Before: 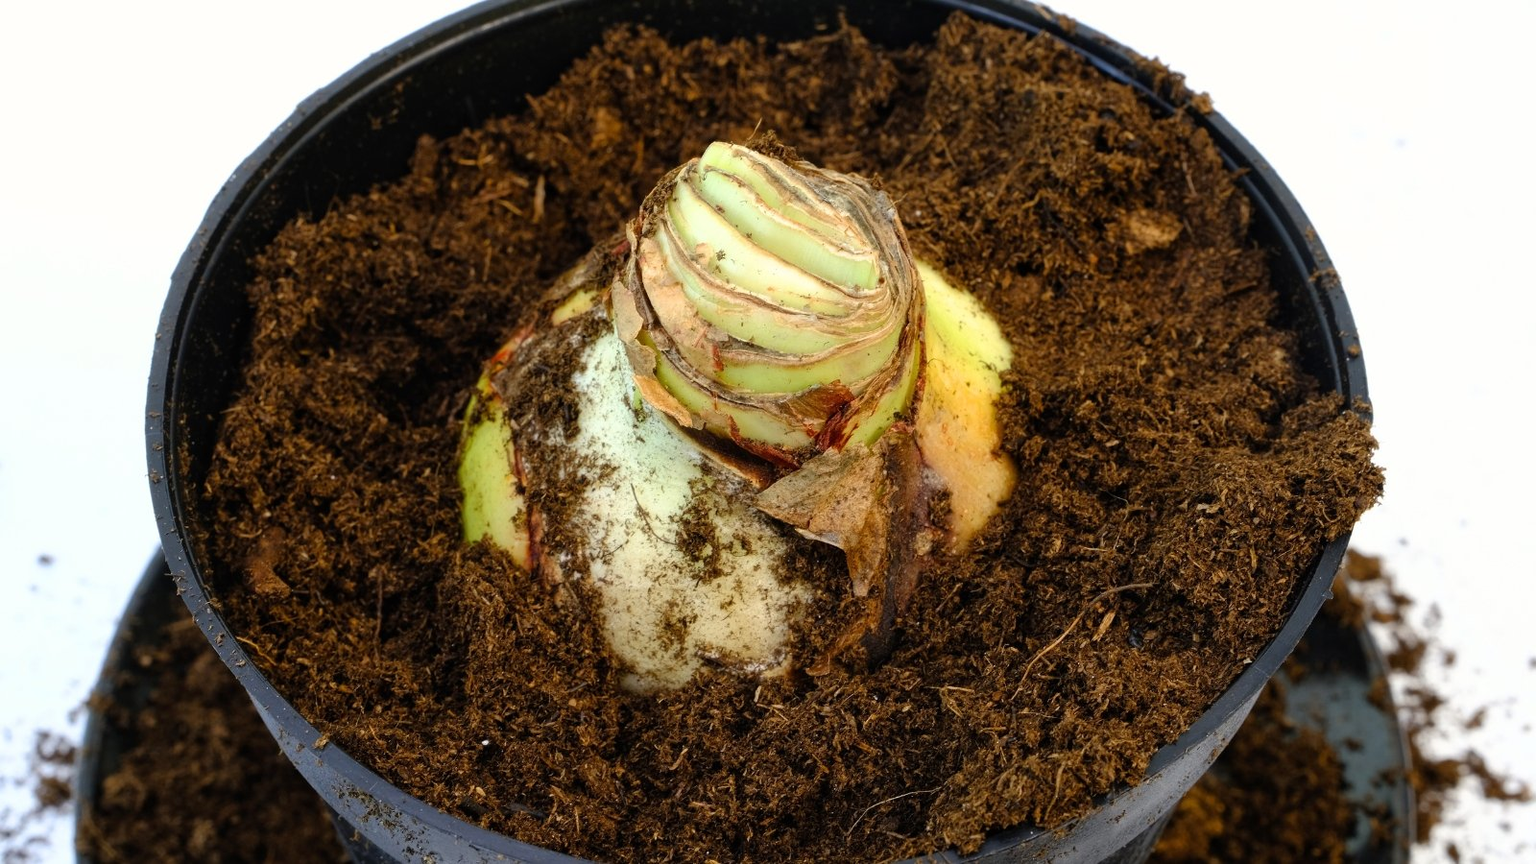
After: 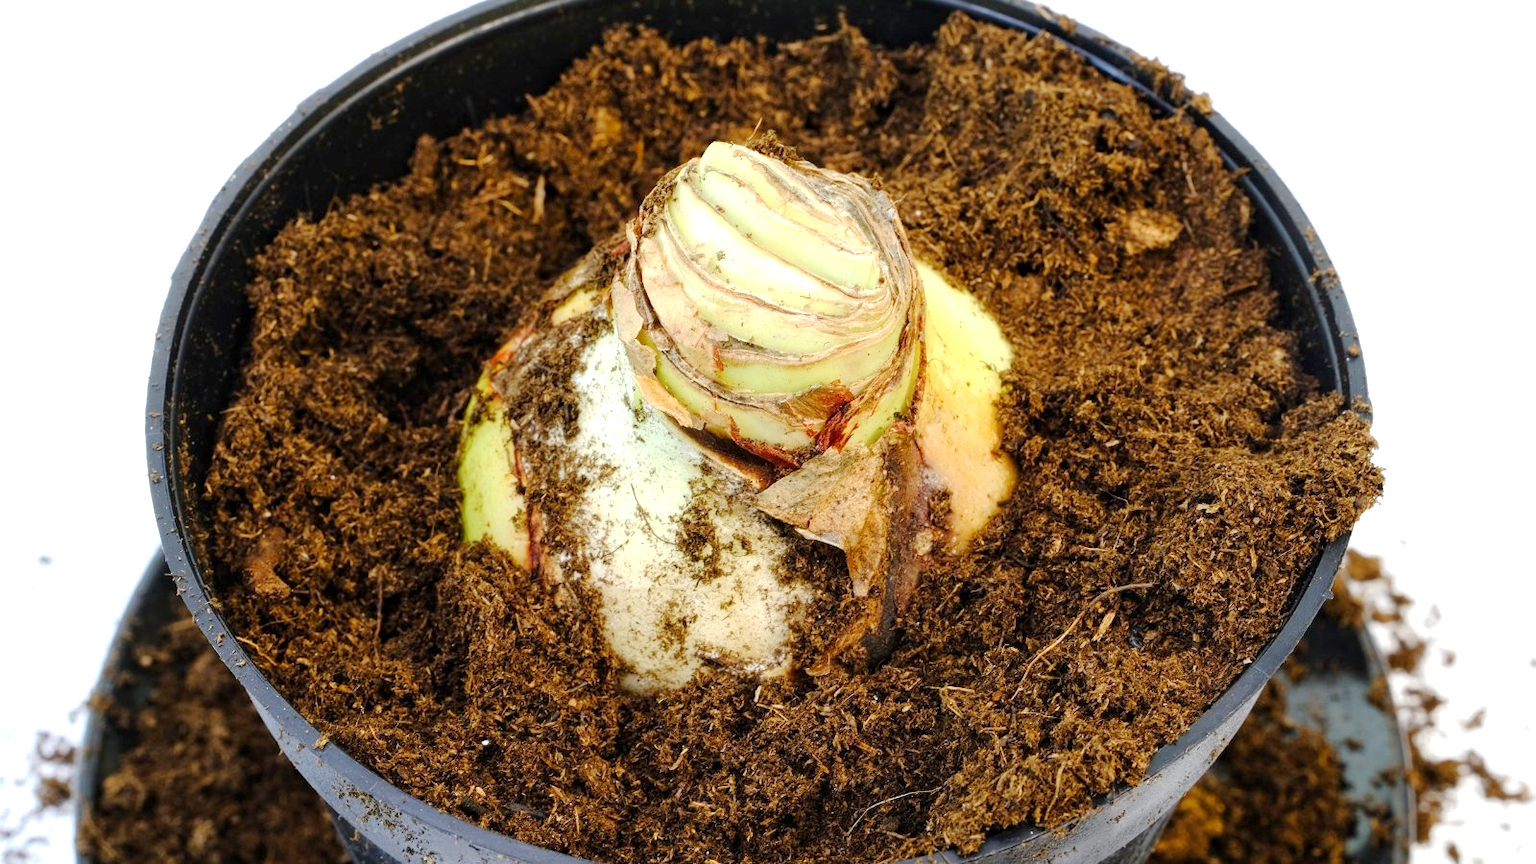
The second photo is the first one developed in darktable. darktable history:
exposure: black level correction 0.001, exposure 0.5 EV, compensate exposure bias true, compensate highlight preservation false
base curve: curves: ch0 [(0, 0) (0.158, 0.273) (0.879, 0.895) (1, 1)], preserve colors none
